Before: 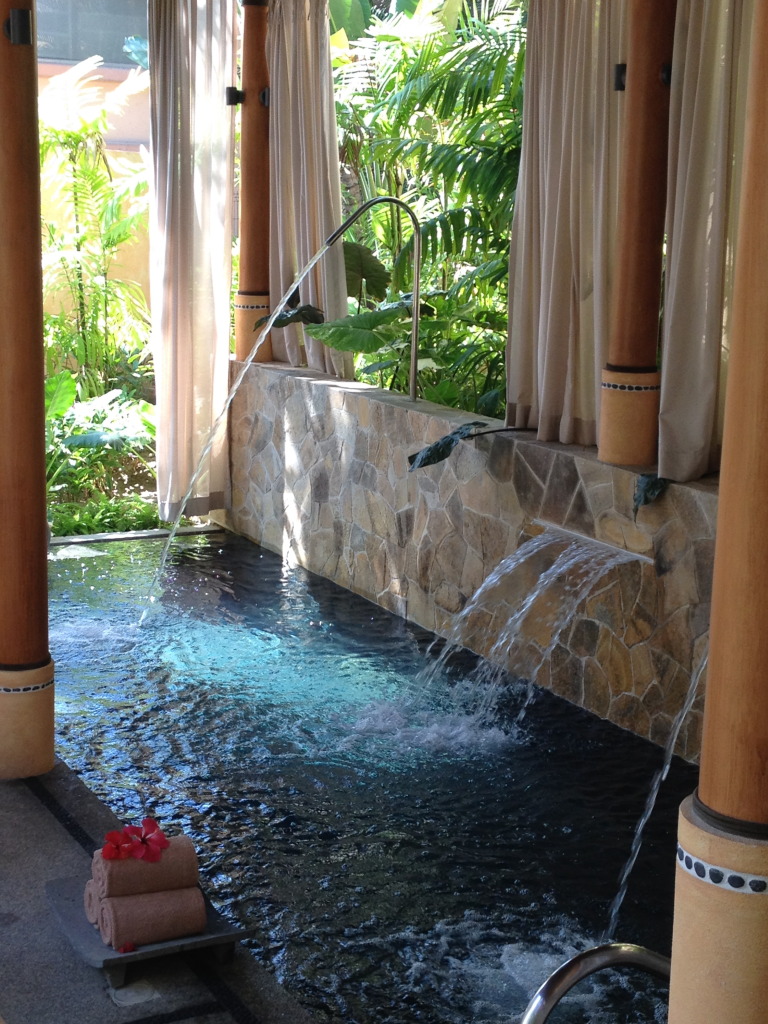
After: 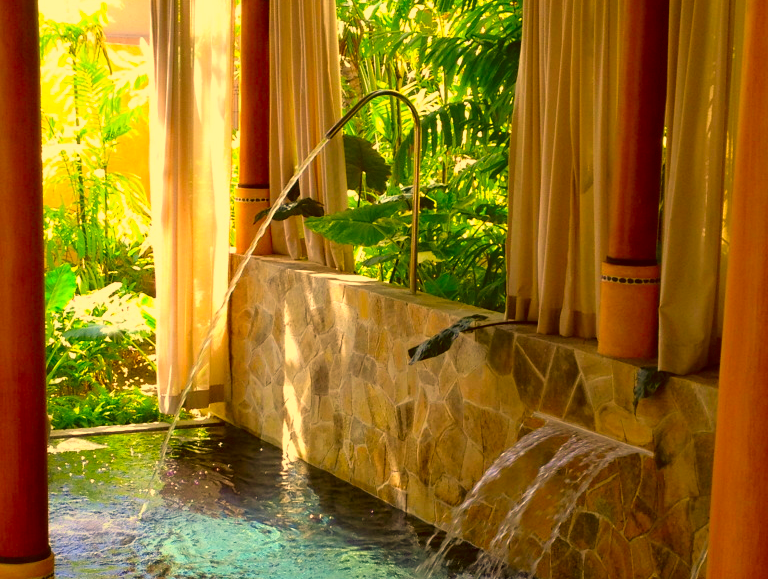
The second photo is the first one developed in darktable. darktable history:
color correction: highlights a* 10.41, highlights b* 30.17, shadows a* 2.89, shadows b* 16.9, saturation 1.72
crop and rotate: top 10.499%, bottom 32.92%
velvia: on, module defaults
